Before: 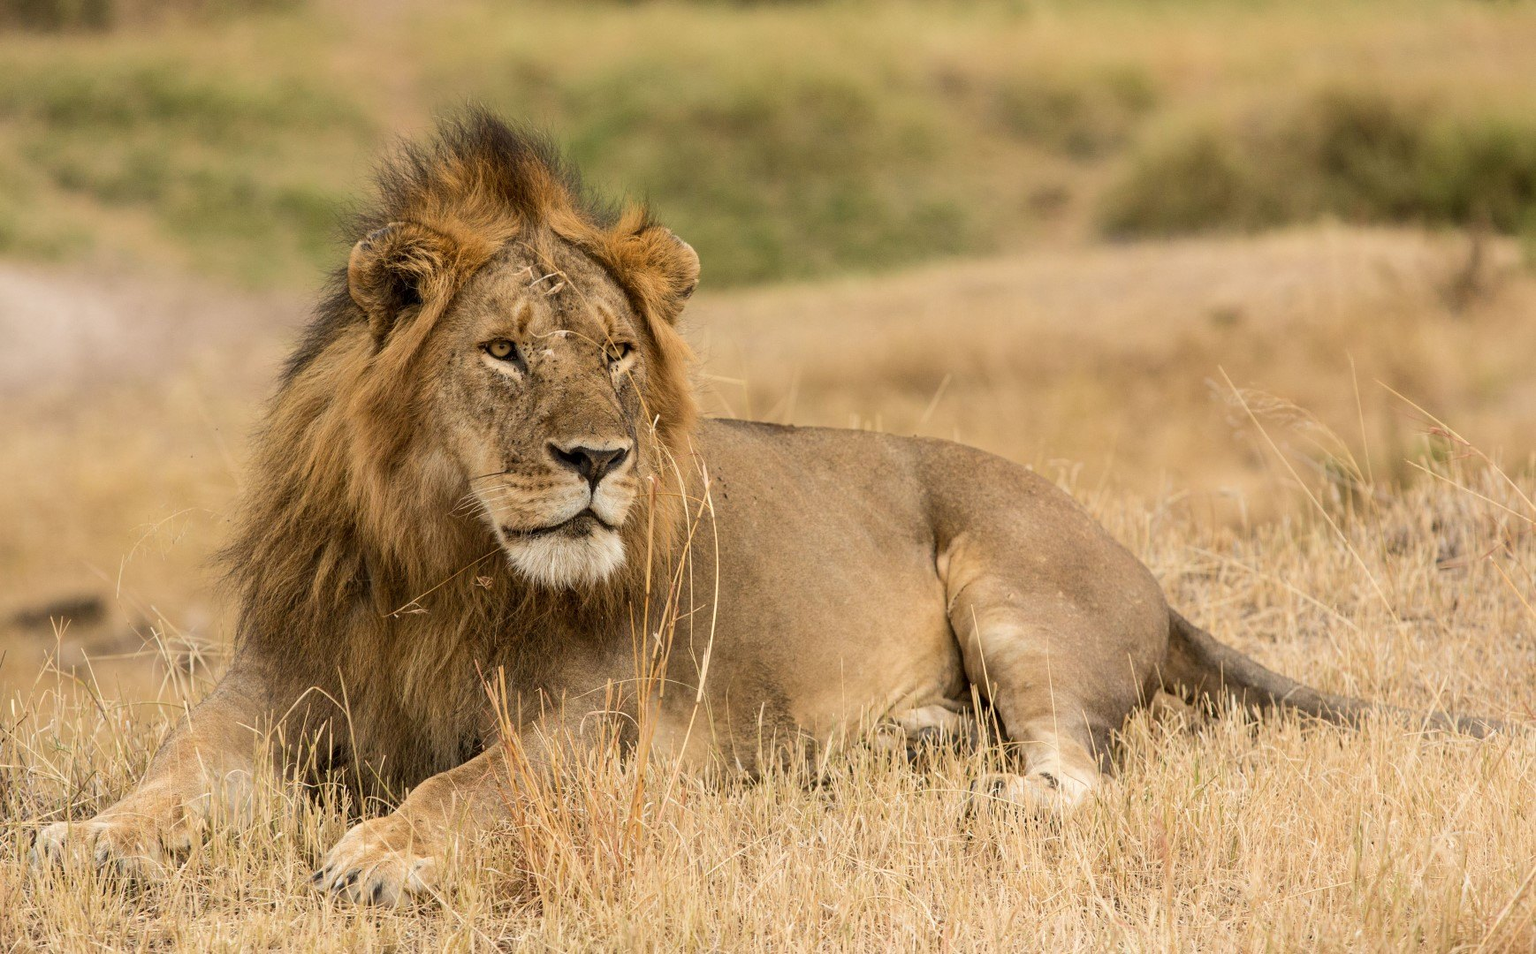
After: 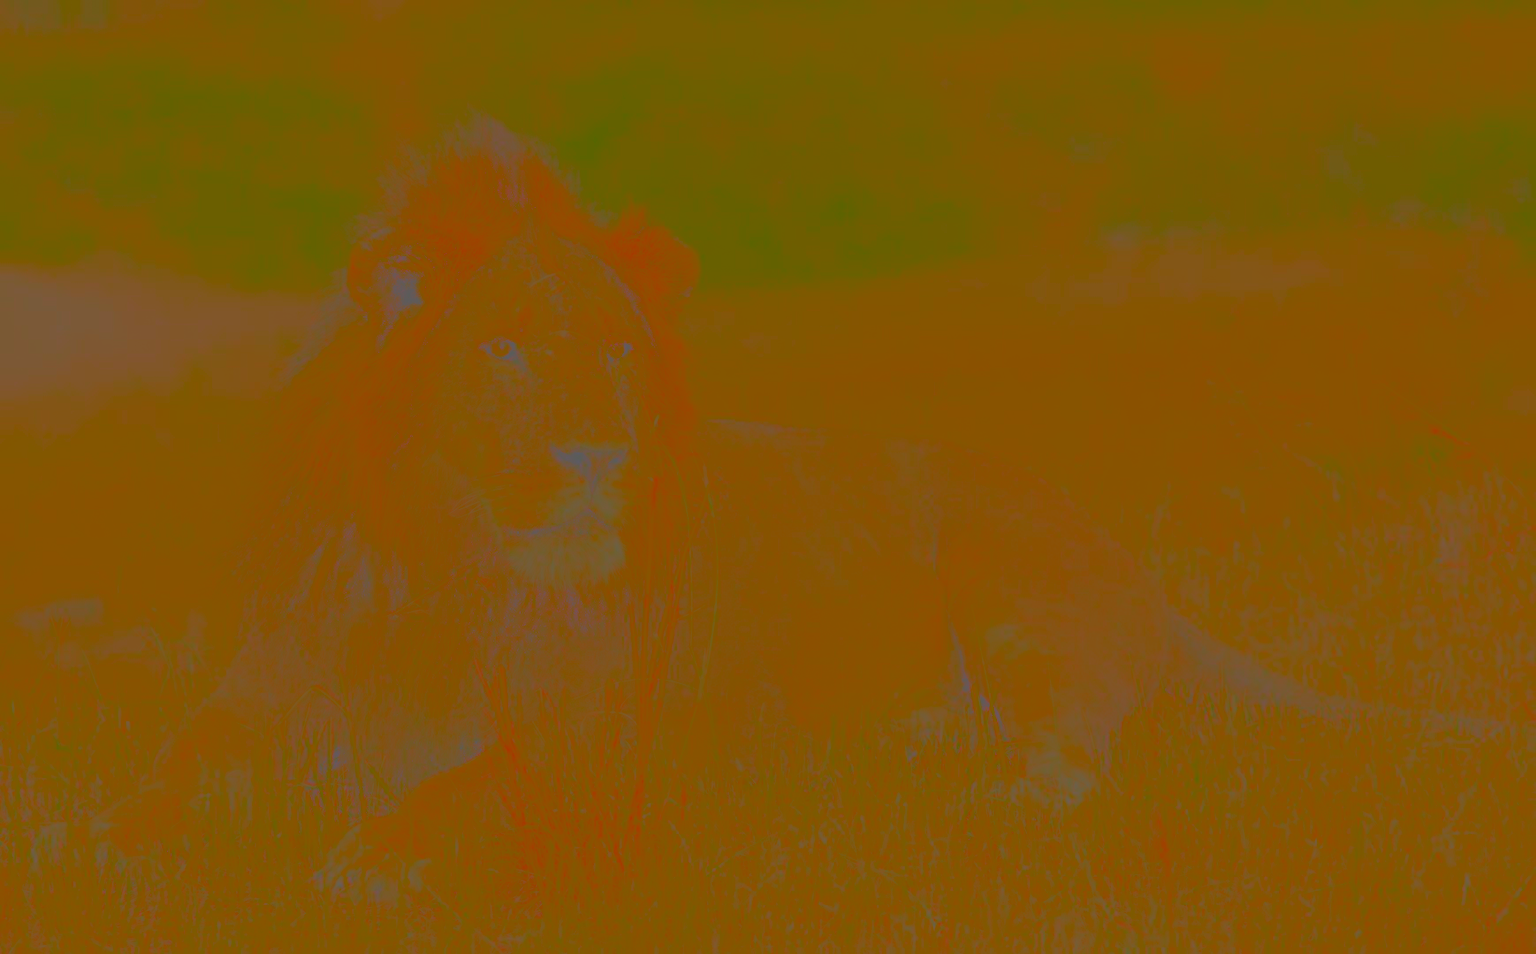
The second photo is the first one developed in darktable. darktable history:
contrast brightness saturation: contrast -0.975, brightness -0.159, saturation 0.745
